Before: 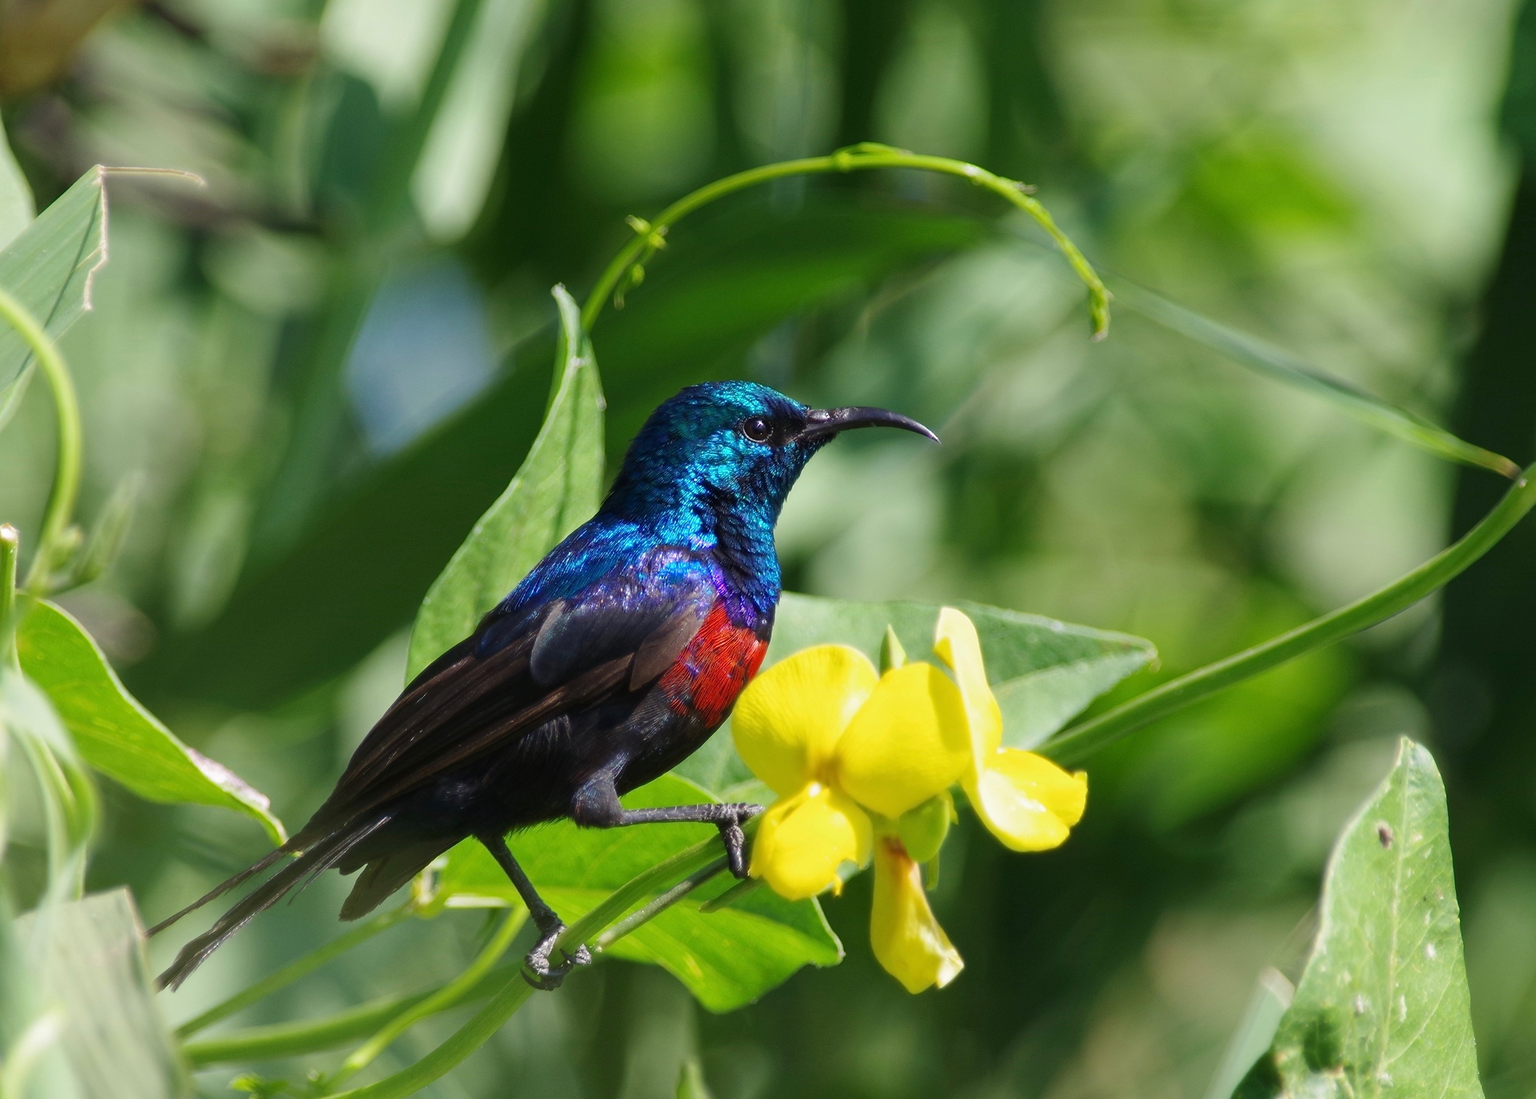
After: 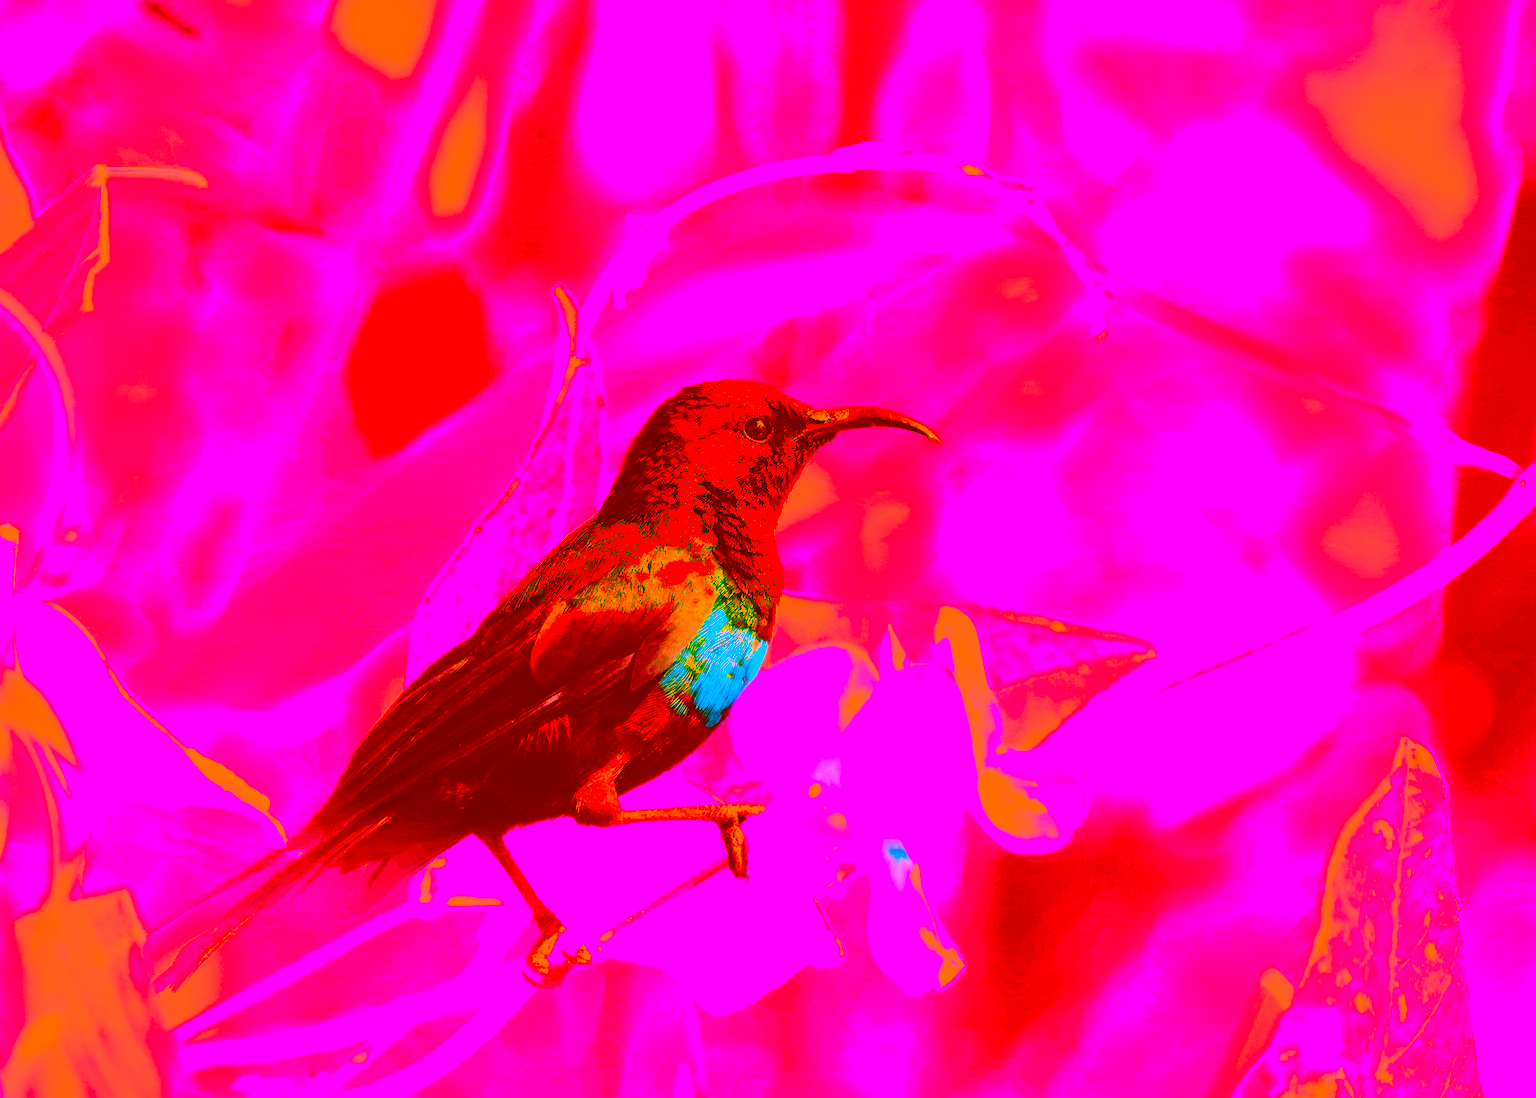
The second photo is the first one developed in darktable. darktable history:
color correction: highlights a* -39.59, highlights b* -39.95, shadows a* -39.81, shadows b* -39.93, saturation -2.95
sharpen: amount 0.212
base curve: curves: ch0 [(0, 0) (0.007, 0.004) (0.027, 0.03) (0.046, 0.07) (0.207, 0.54) (0.442, 0.872) (0.673, 0.972) (1, 1)], fusion 1, preserve colors none
